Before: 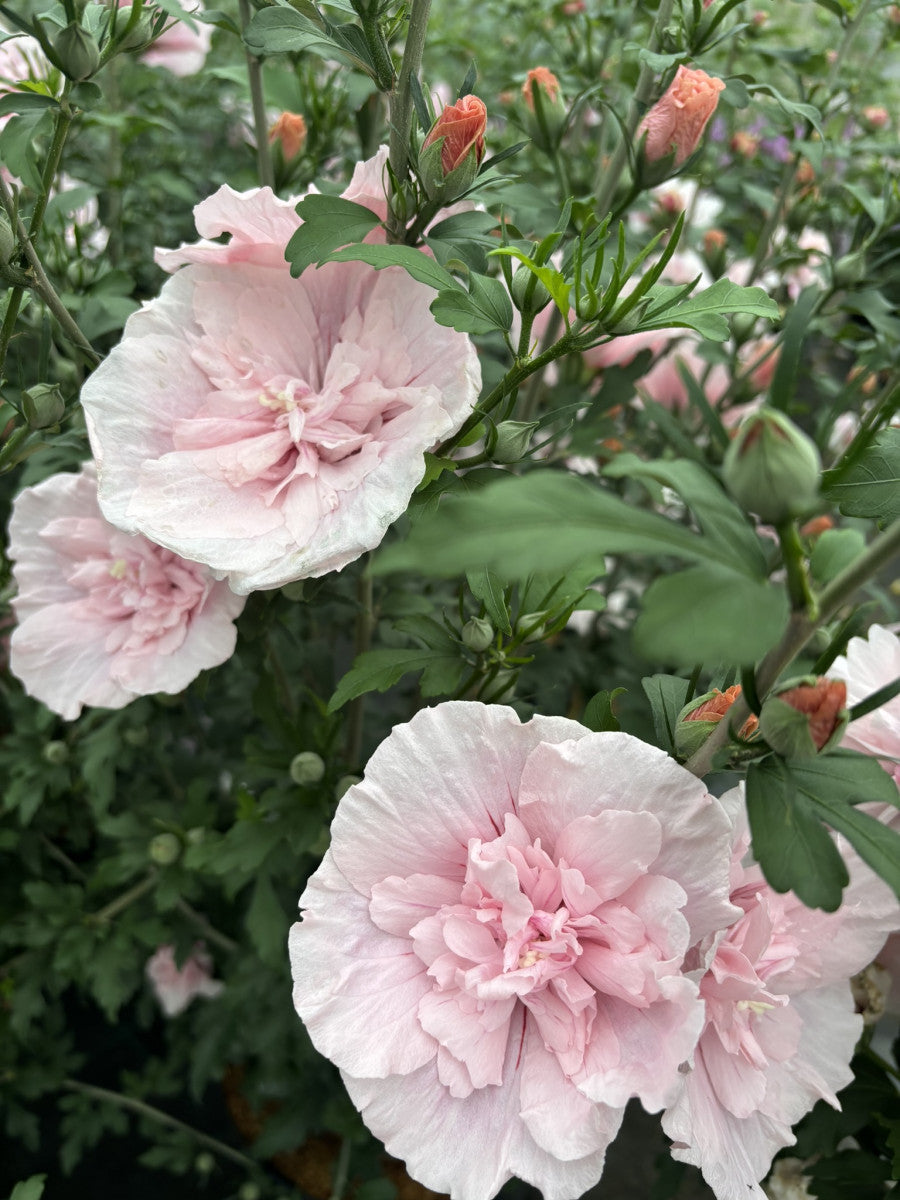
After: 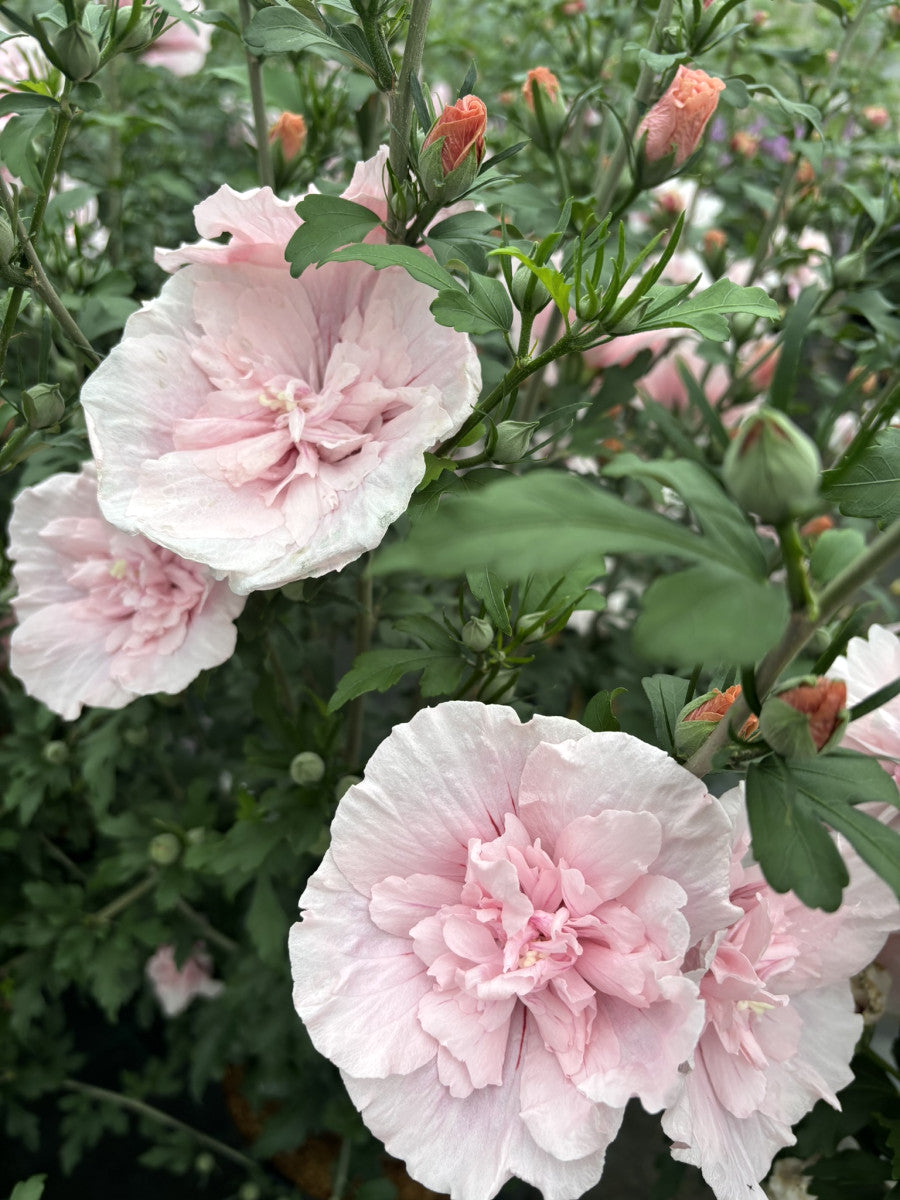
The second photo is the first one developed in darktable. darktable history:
shadows and highlights: shadows -8.73, white point adjustment 1.69, highlights 11.08
